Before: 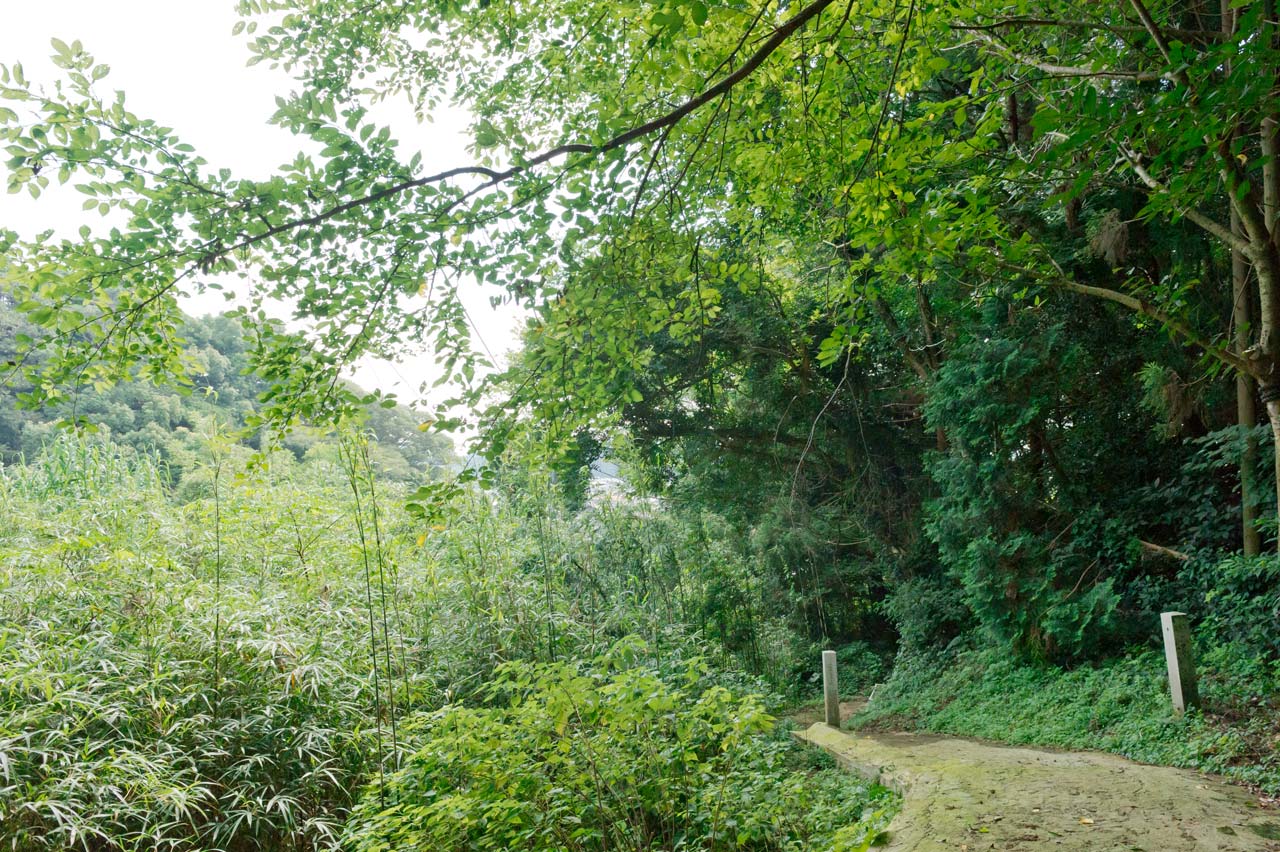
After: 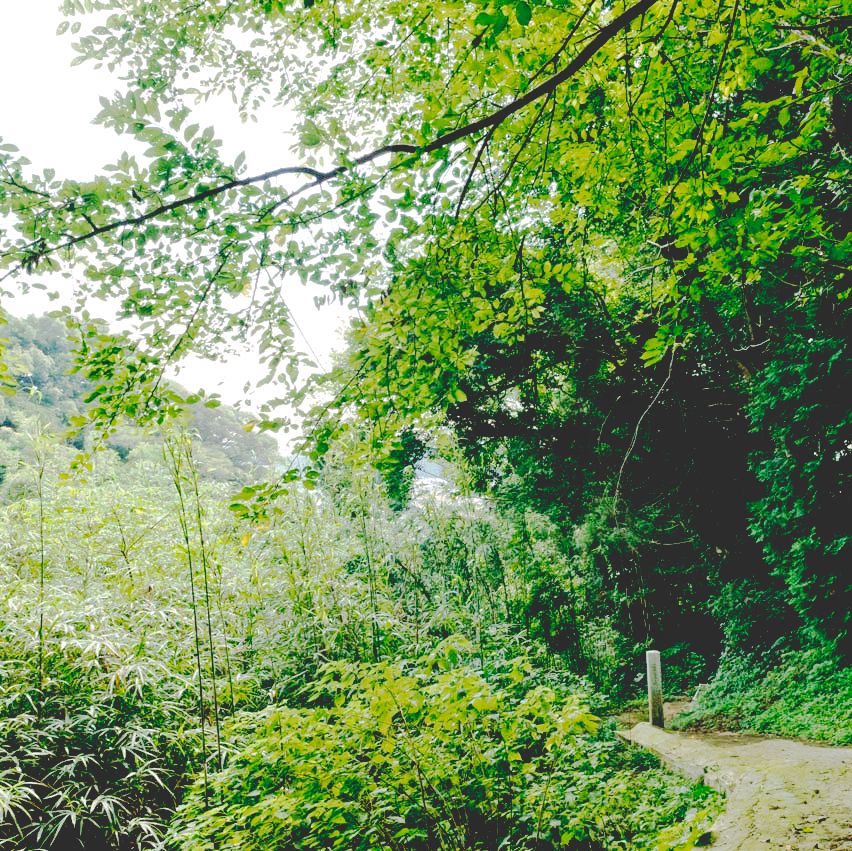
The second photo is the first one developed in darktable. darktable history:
local contrast: highlights 105%, shadows 99%, detail 119%, midtone range 0.2
crop and rotate: left 13.751%, right 19.617%
base curve: curves: ch0 [(0.065, 0.026) (0.236, 0.358) (0.53, 0.546) (0.777, 0.841) (0.924, 0.992)], preserve colors none
